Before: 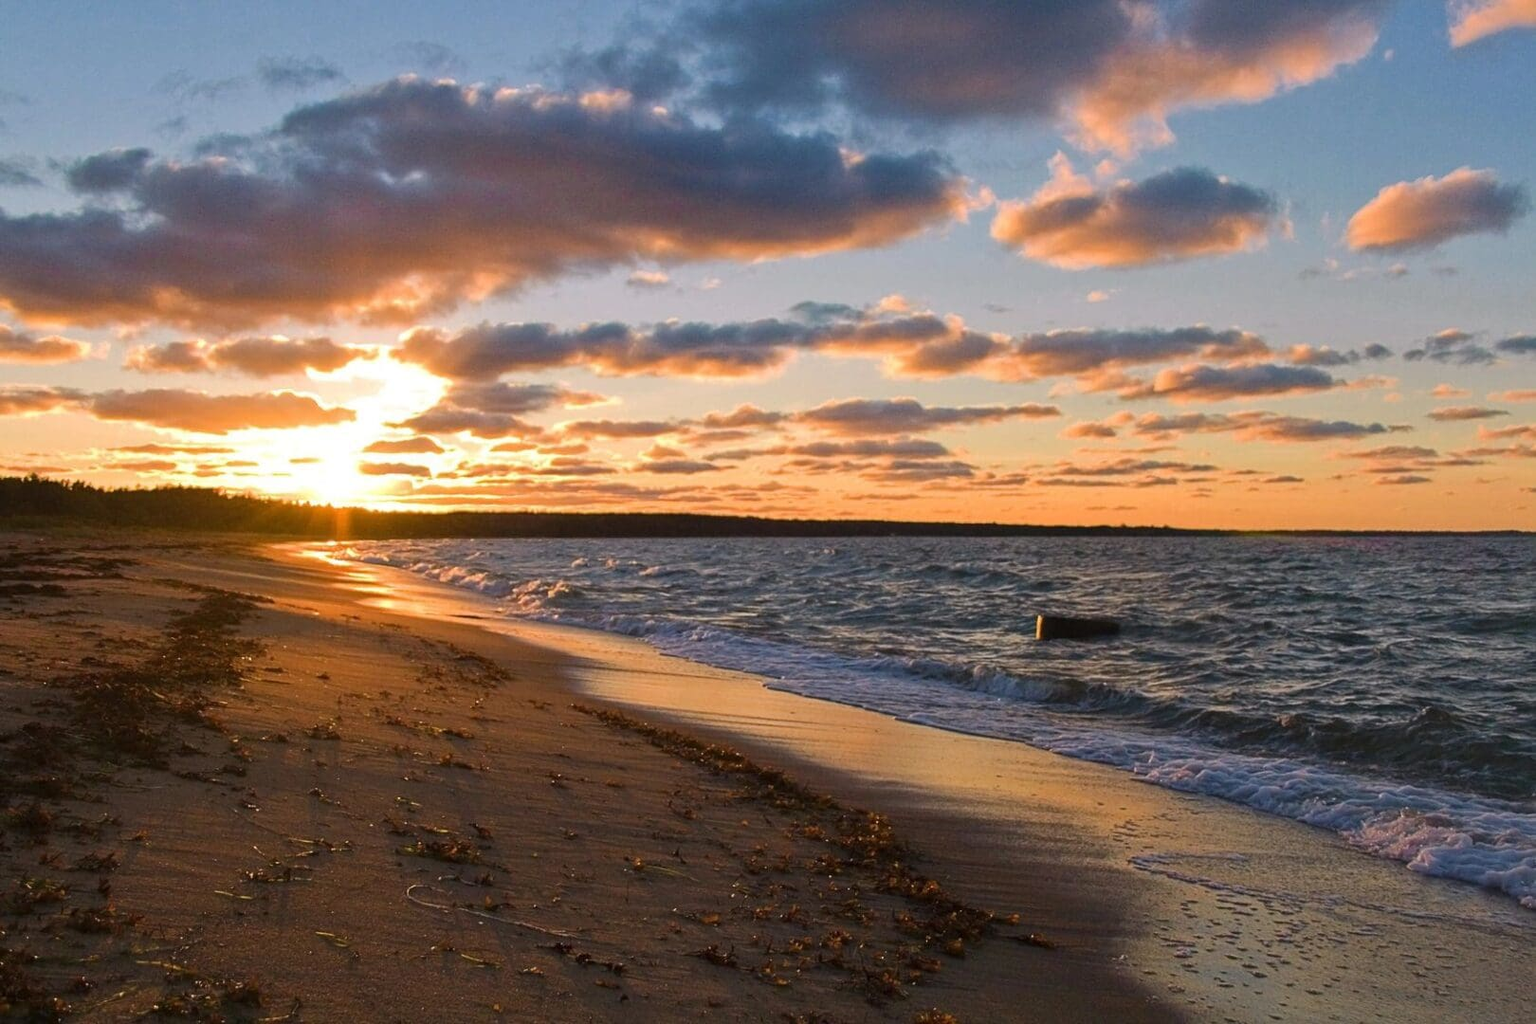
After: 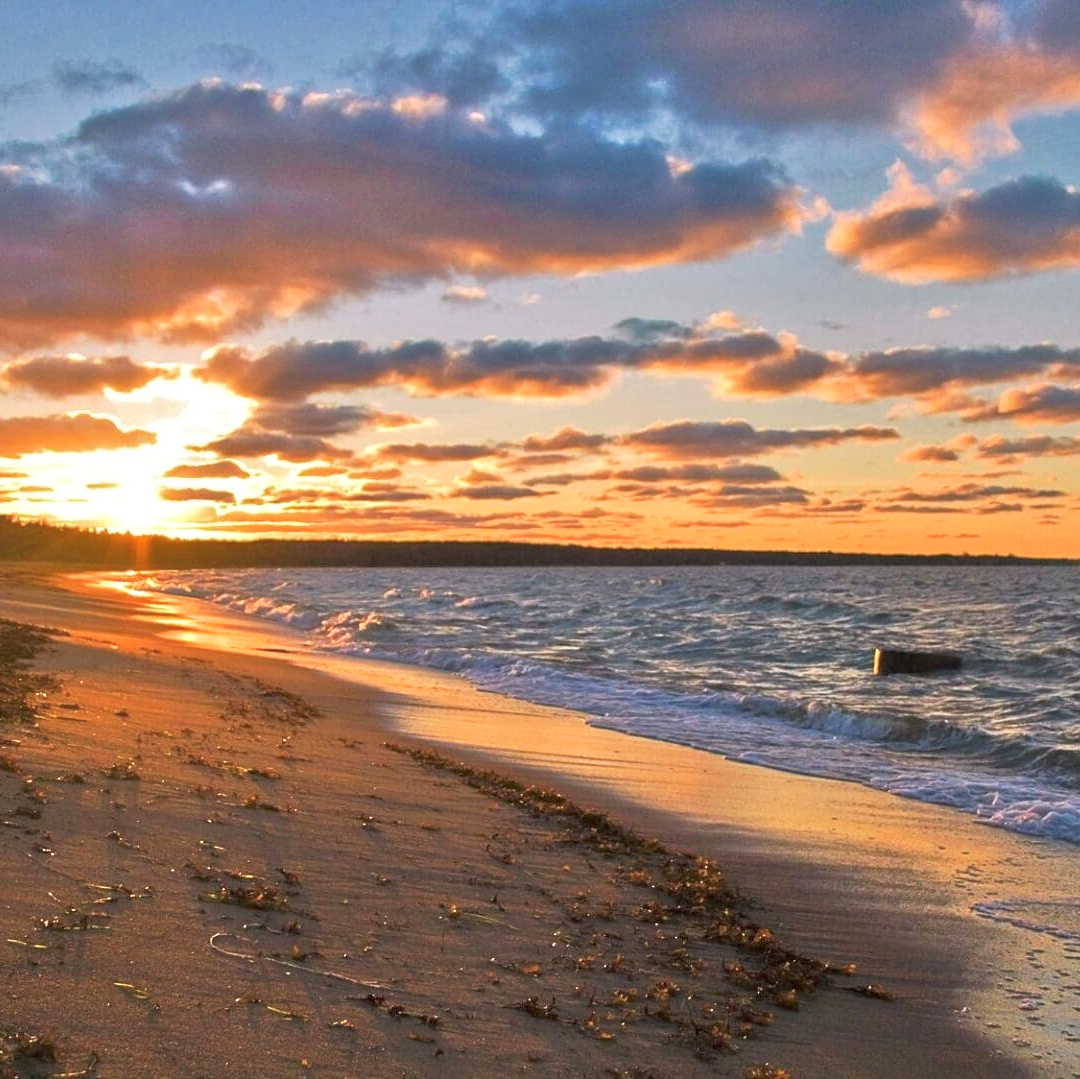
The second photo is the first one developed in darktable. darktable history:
shadows and highlights: shadows 20.91, highlights -35.45, soften with gaussian
crop and rotate: left 13.537%, right 19.796%
tone equalizer: -7 EV 0.15 EV, -6 EV 0.6 EV, -5 EV 1.15 EV, -4 EV 1.33 EV, -3 EV 1.15 EV, -2 EV 0.6 EV, -1 EV 0.15 EV, mask exposure compensation -0.5 EV
tone curve: curves: ch0 [(0, 0) (0.003, 0.013) (0.011, 0.02) (0.025, 0.037) (0.044, 0.068) (0.069, 0.108) (0.1, 0.138) (0.136, 0.168) (0.177, 0.203) (0.224, 0.241) (0.277, 0.281) (0.335, 0.328) (0.399, 0.382) (0.468, 0.448) (0.543, 0.519) (0.623, 0.603) (0.709, 0.705) (0.801, 0.808) (0.898, 0.903) (1, 1)], preserve colors none
